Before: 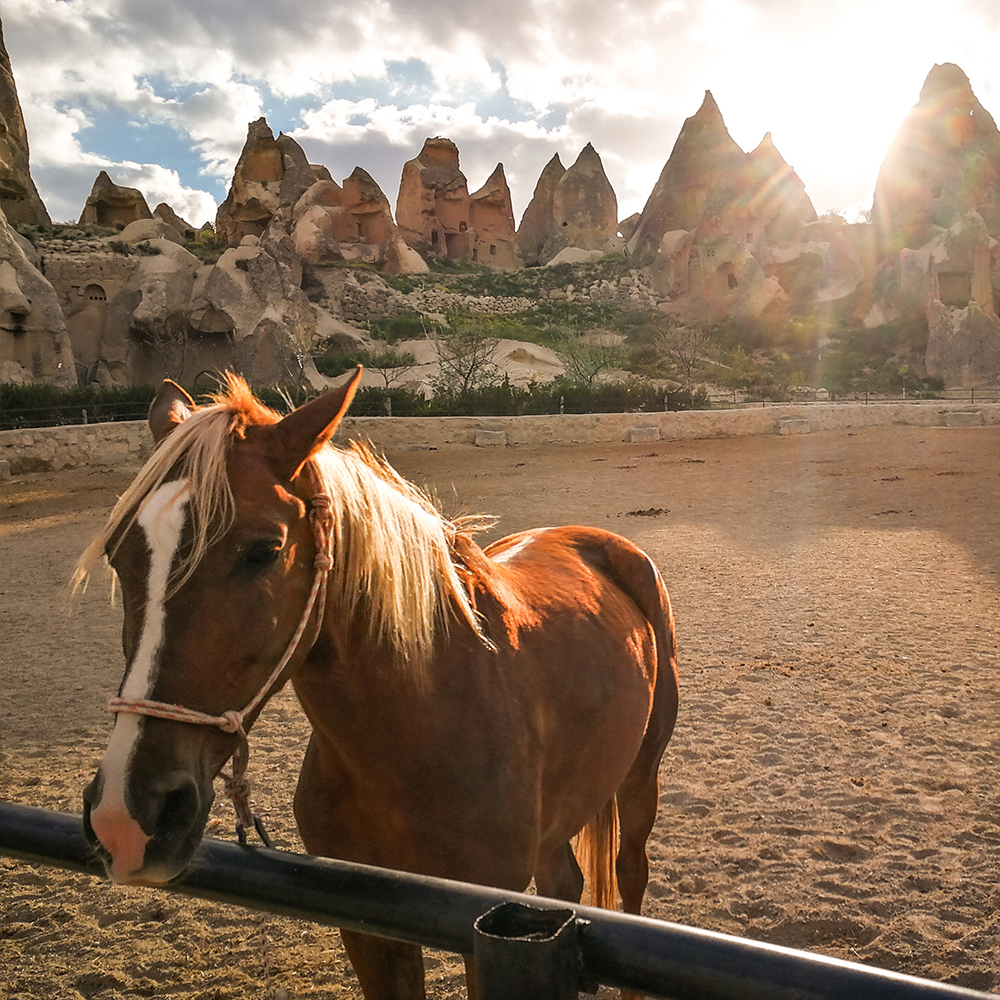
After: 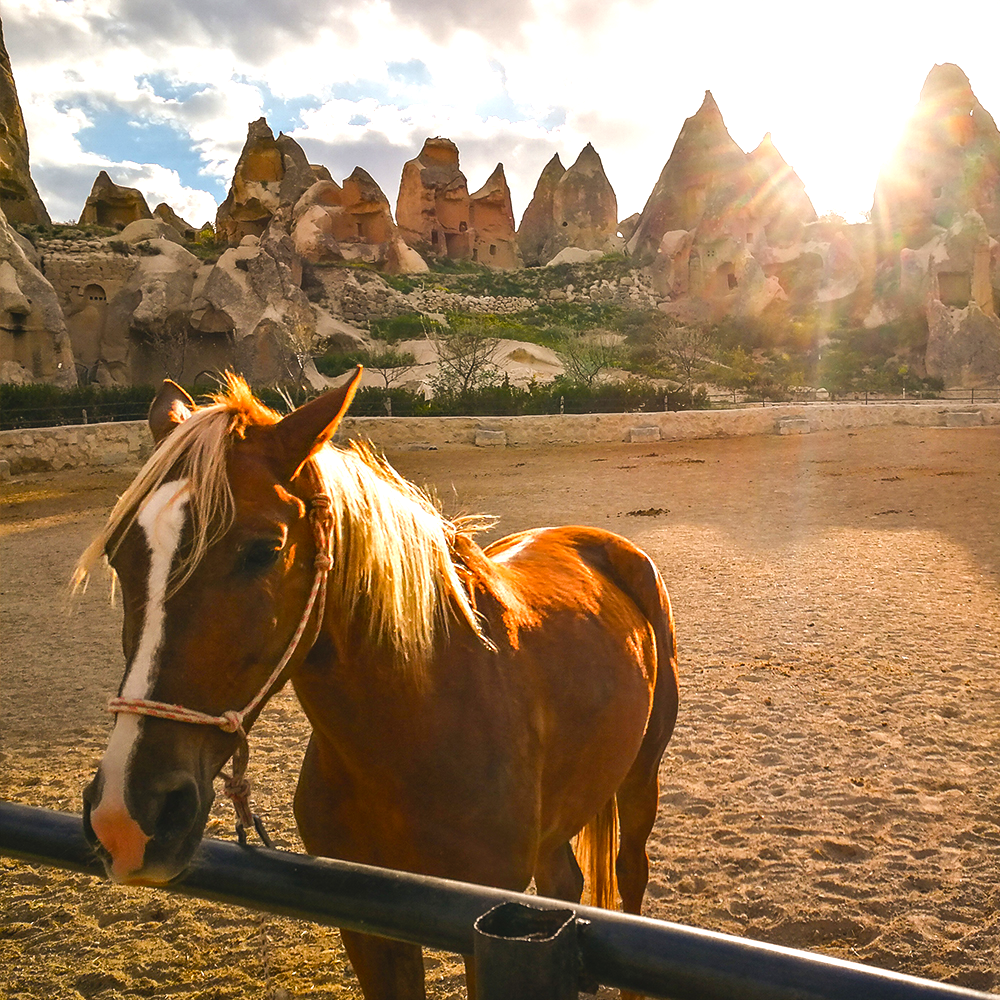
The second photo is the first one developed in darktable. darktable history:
color balance rgb: global offset › luminance 0.498%, linear chroma grading › global chroma 15.289%, perceptual saturation grading › global saturation 20%, perceptual saturation grading › highlights -25.633%, perceptual saturation grading › shadows 25.184%, perceptual brilliance grading › global brilliance -4.638%, perceptual brilliance grading › highlights 23.875%, perceptual brilliance grading › mid-tones 7.115%, perceptual brilliance grading › shadows -5.057%, contrast -10.491%
